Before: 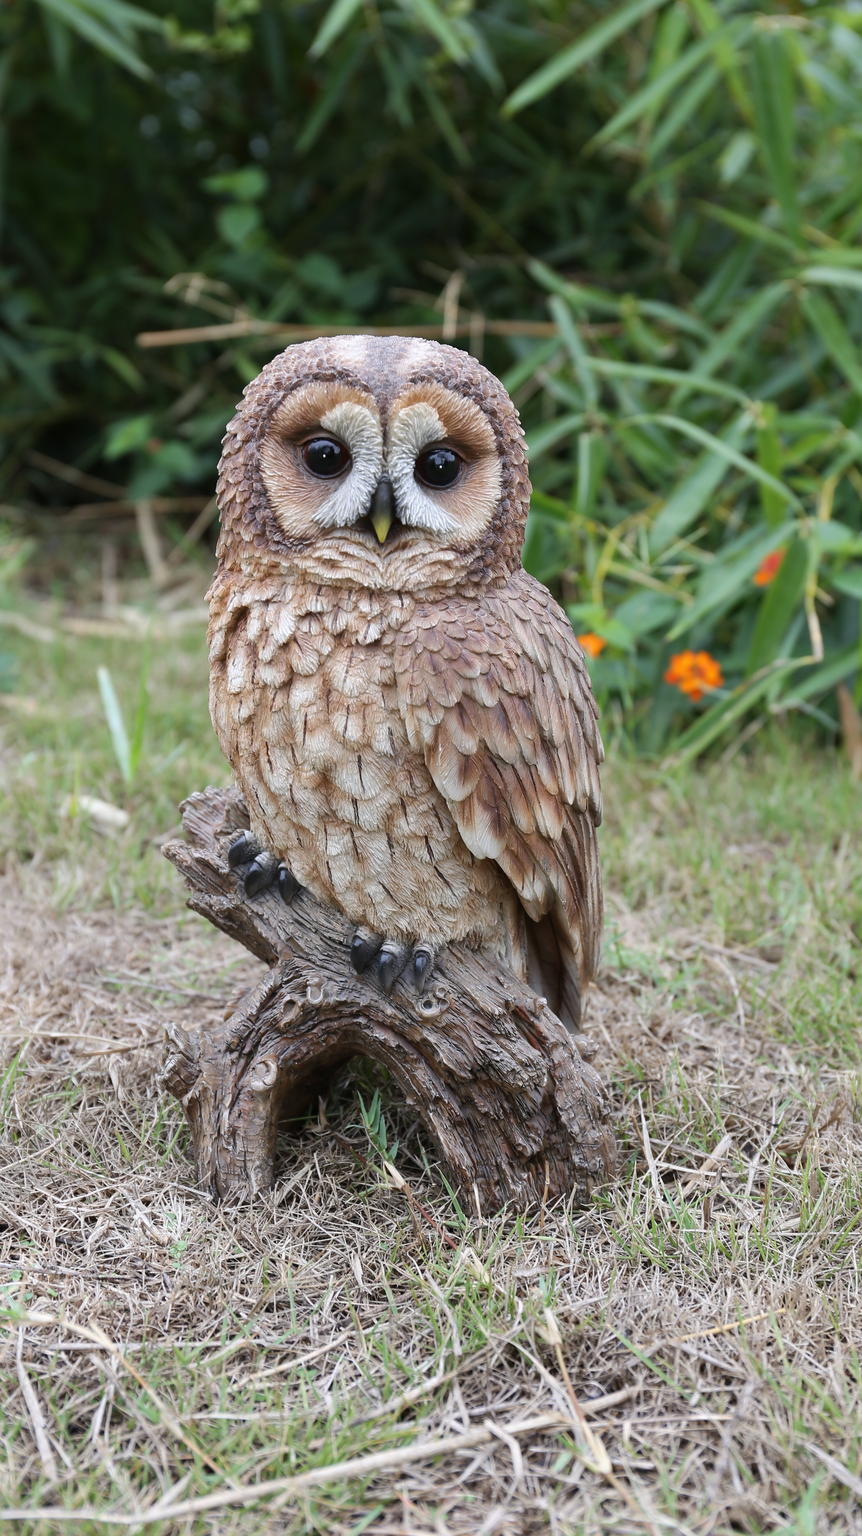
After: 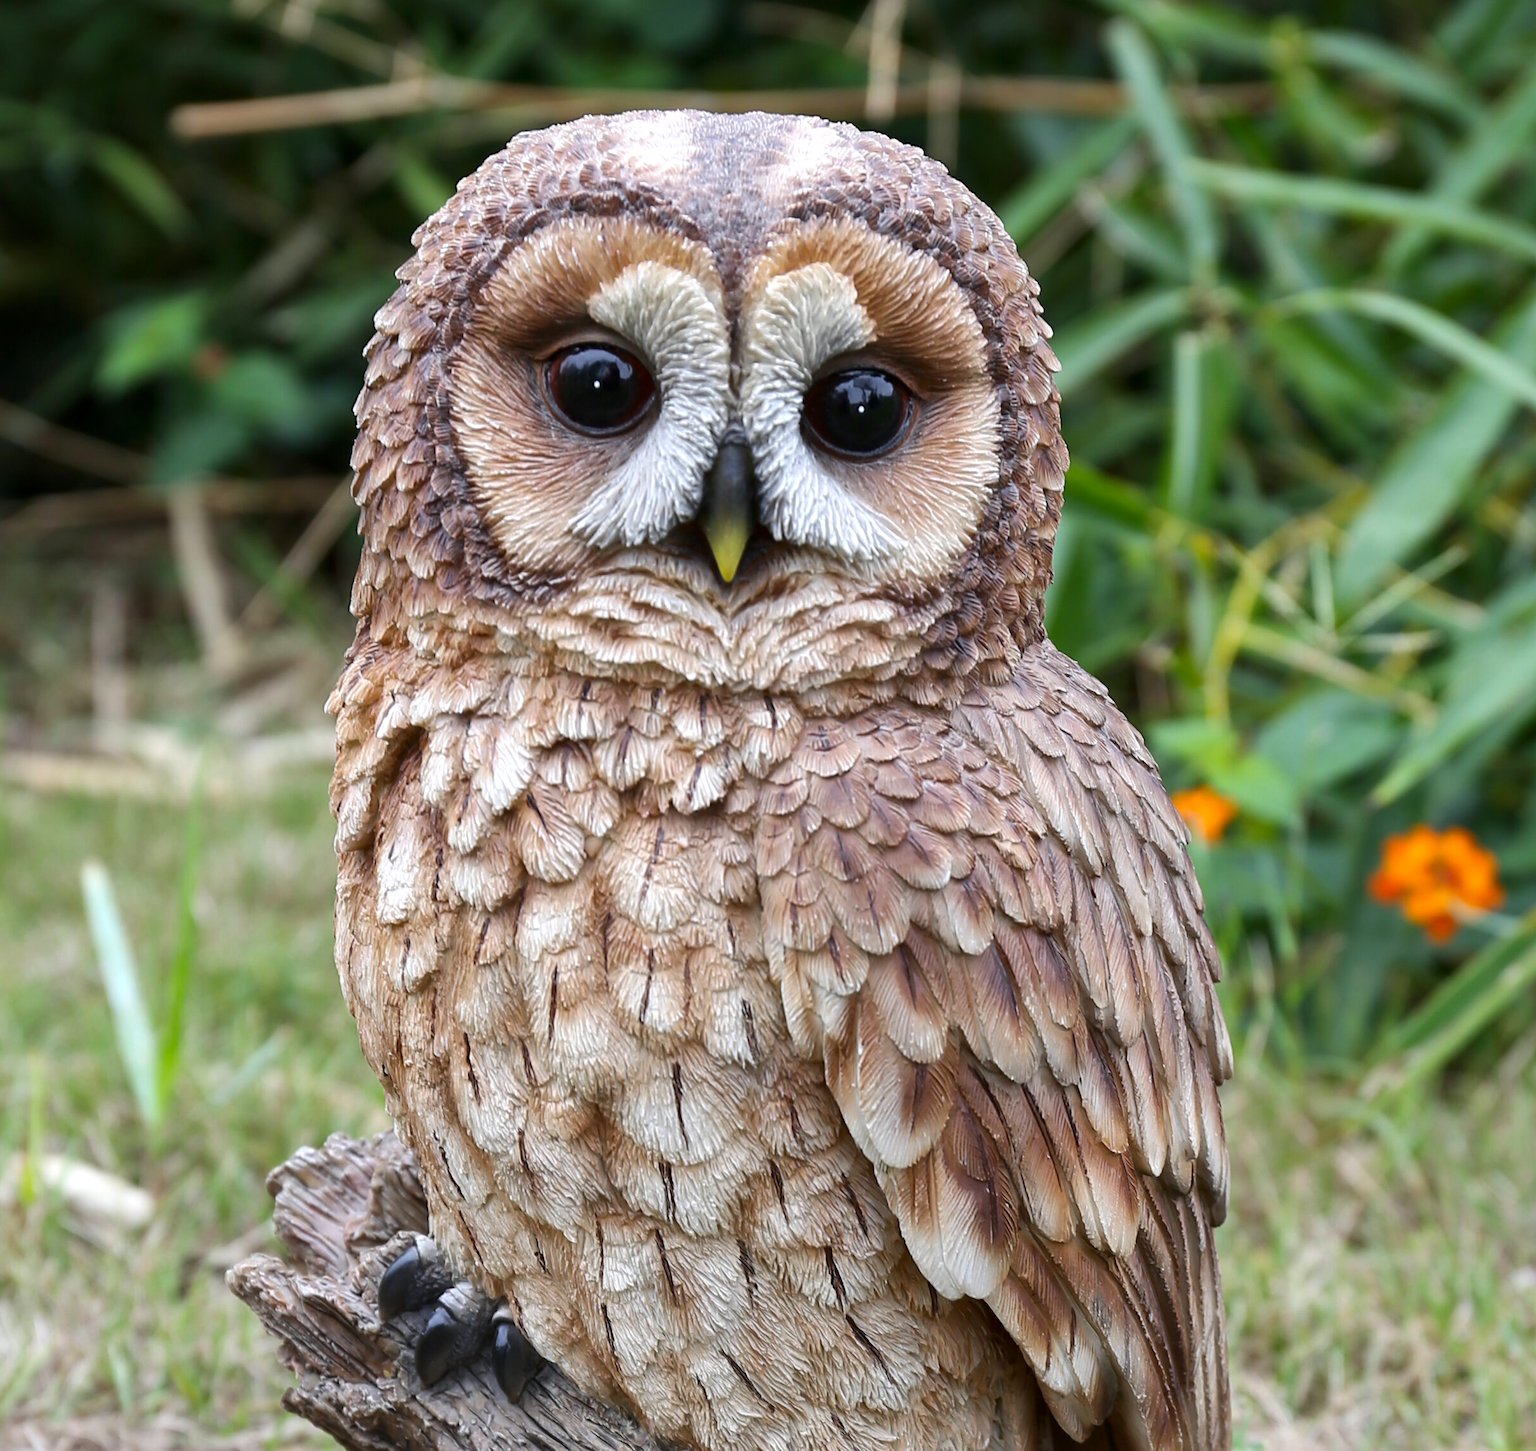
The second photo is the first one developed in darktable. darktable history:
color balance rgb: highlights gain › luminance 14.532%, perceptual saturation grading › global saturation 14.772%
crop: left 7.146%, top 18.665%, right 14.361%, bottom 39.691%
local contrast: mode bilateral grid, contrast 21, coarseness 50, detail 119%, midtone range 0.2
contrast brightness saturation: contrast 0.028, brightness -0.036
